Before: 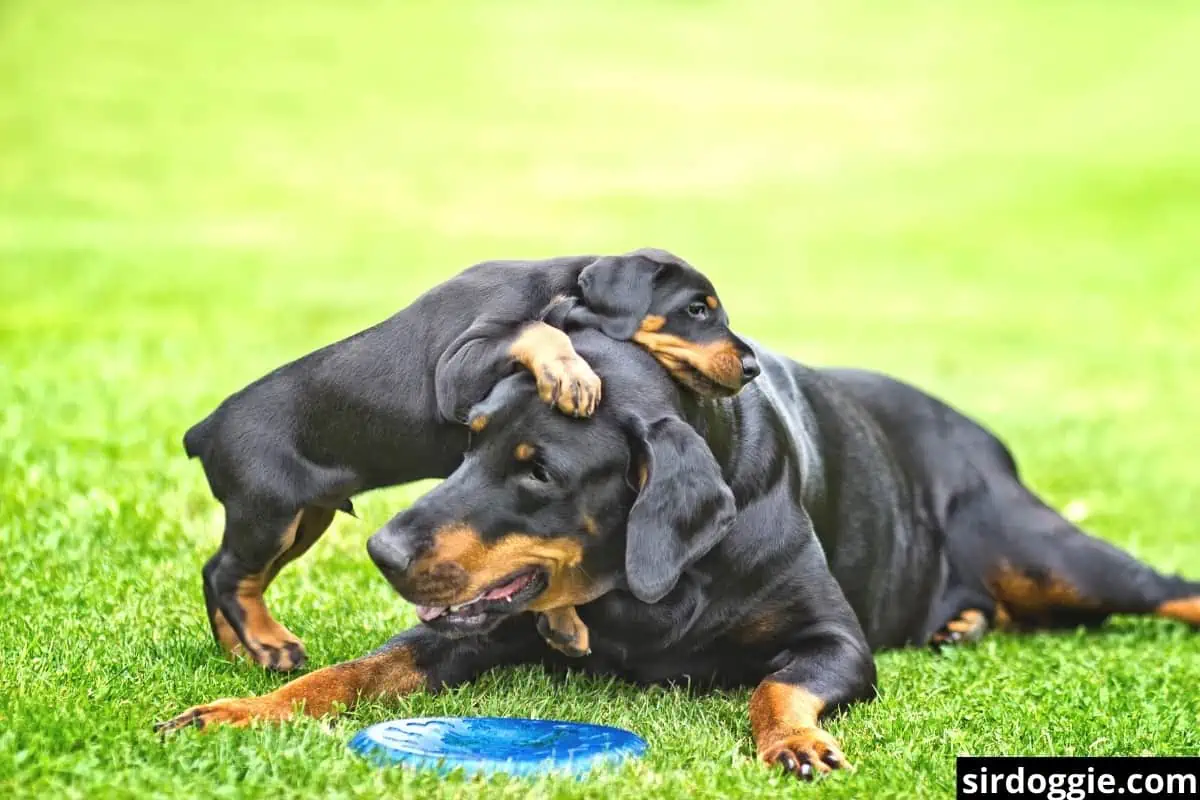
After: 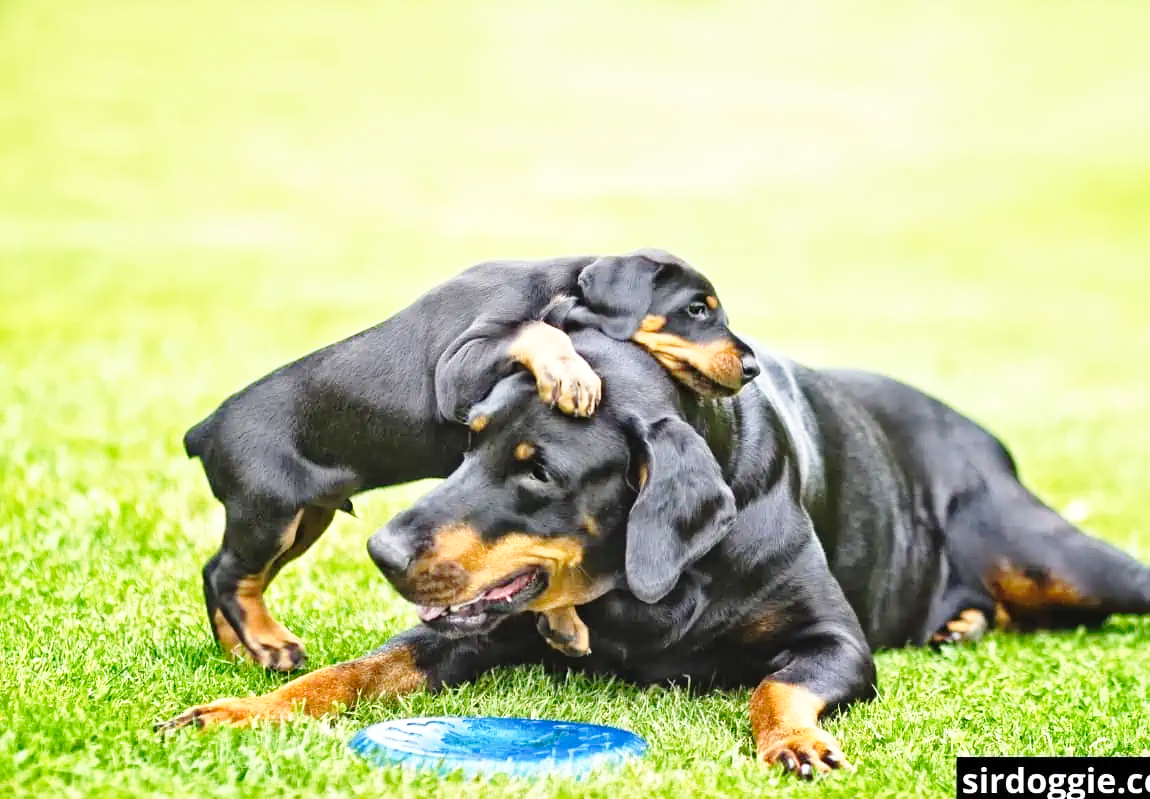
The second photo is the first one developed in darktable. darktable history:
local contrast: mode bilateral grid, contrast 20, coarseness 50, detail 120%, midtone range 0.2
exposure: exposure -0.157 EV, compensate highlight preservation false
base curve: curves: ch0 [(0, 0) (0.028, 0.03) (0.121, 0.232) (0.46, 0.748) (0.859, 0.968) (1, 1)], preserve colors none
crop: right 4.126%, bottom 0.031%
